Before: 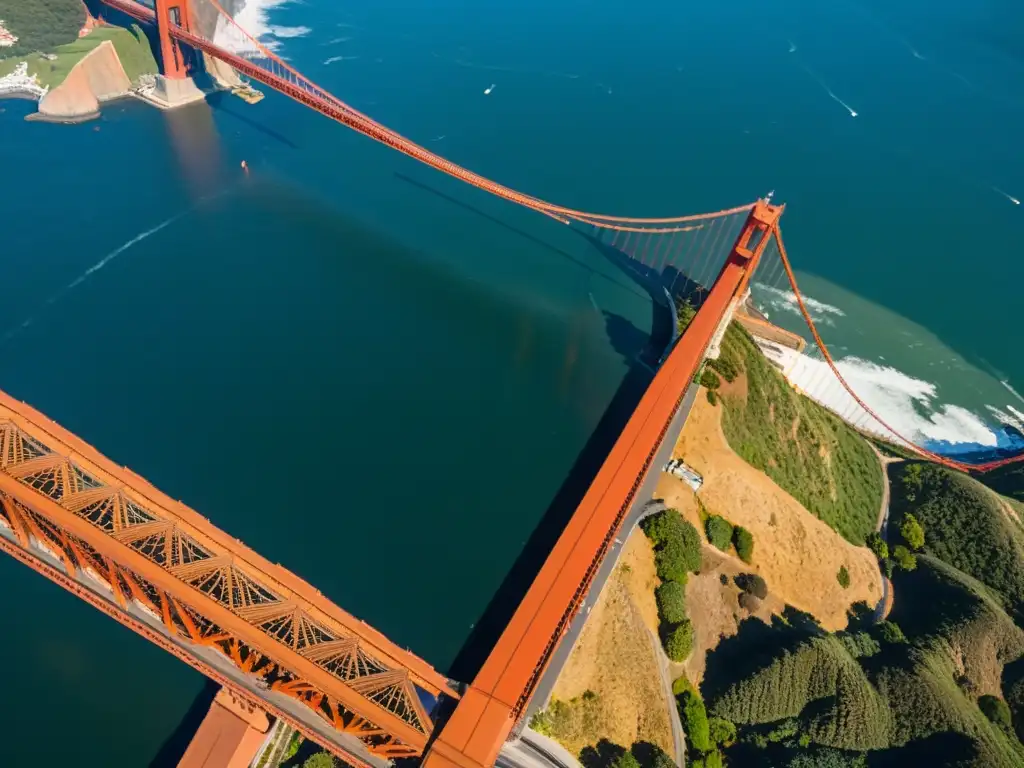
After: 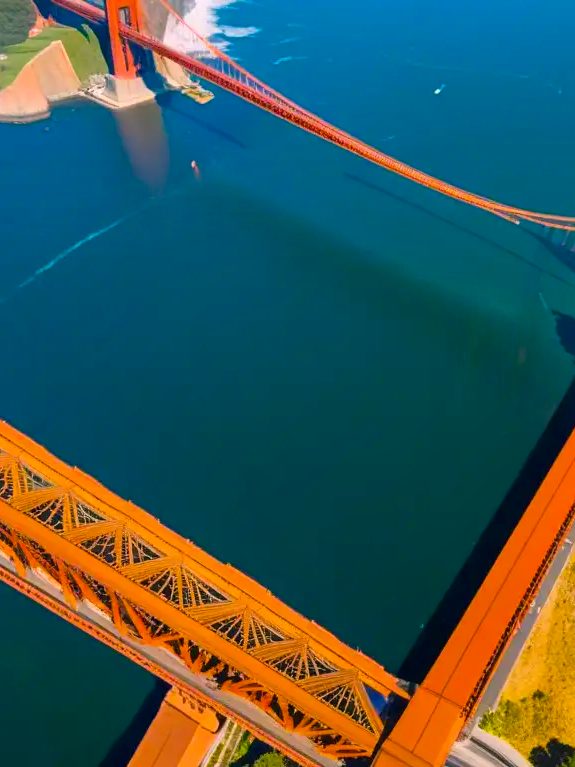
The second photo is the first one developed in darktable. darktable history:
color balance rgb: shadows lift › chroma 2.029%, shadows lift › hue 249.98°, highlights gain › chroma 1.528%, highlights gain › hue 308.21°, linear chroma grading › global chroma 15.354%, perceptual saturation grading › global saturation 29.681%
crop: left 4.892%, right 38.914%
shadows and highlights: radius 118.78, shadows 41.56, highlights -62.33, soften with gaussian
